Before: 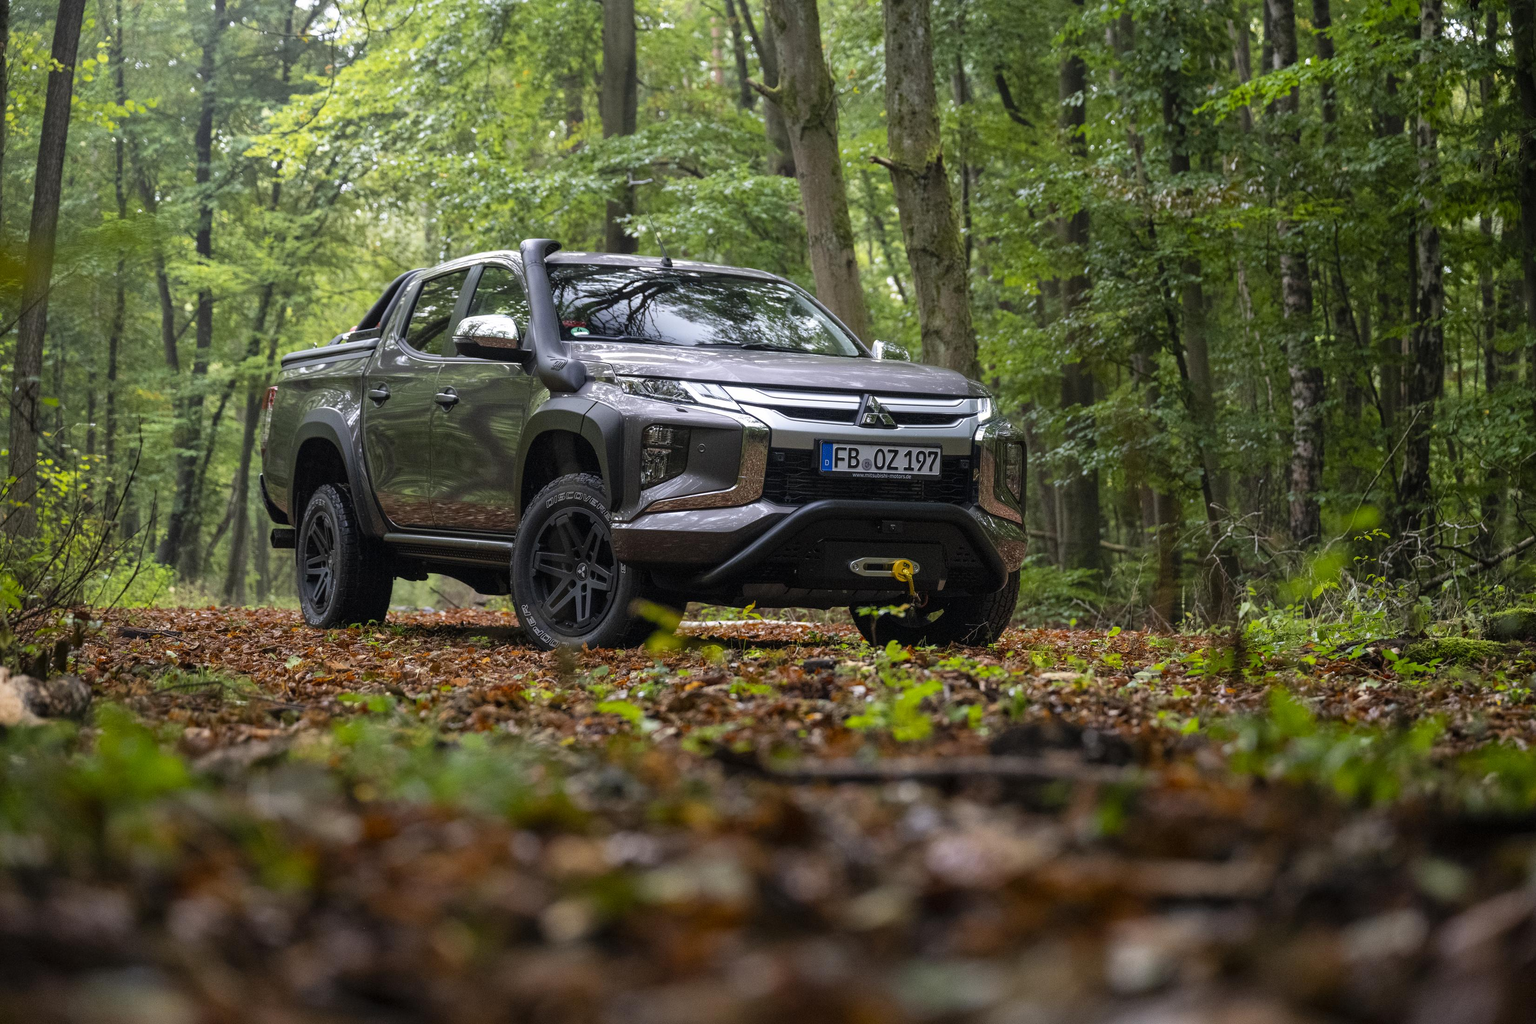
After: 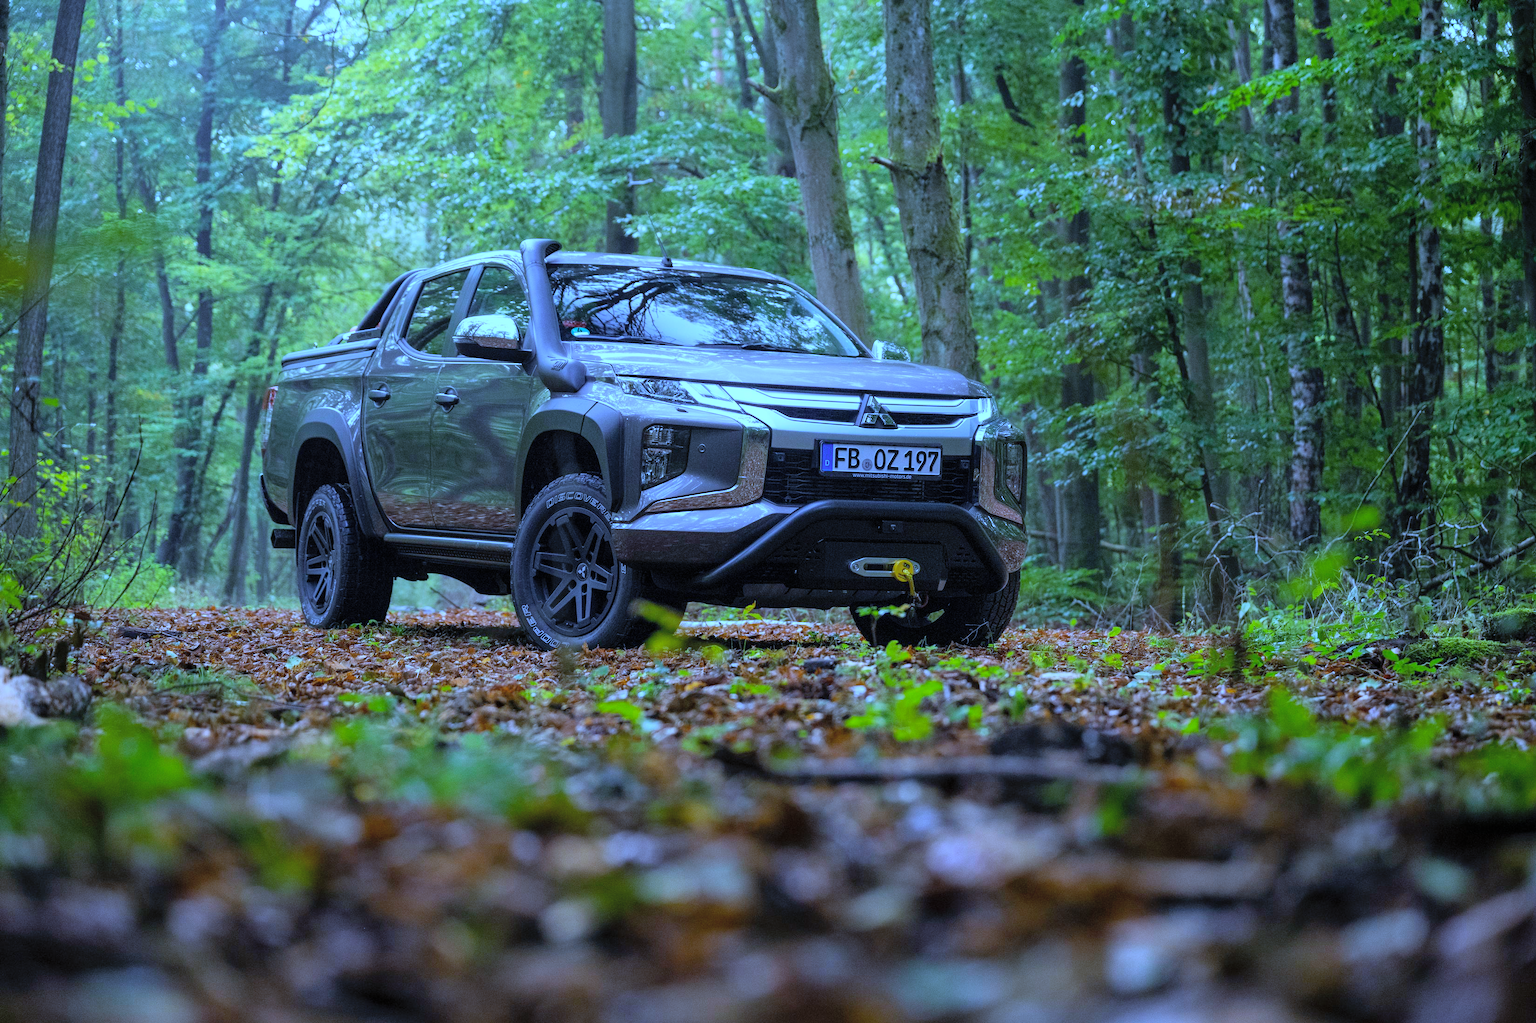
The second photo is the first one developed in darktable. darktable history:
contrast brightness saturation: brightness 0.15
white balance: red 0.766, blue 1.537
